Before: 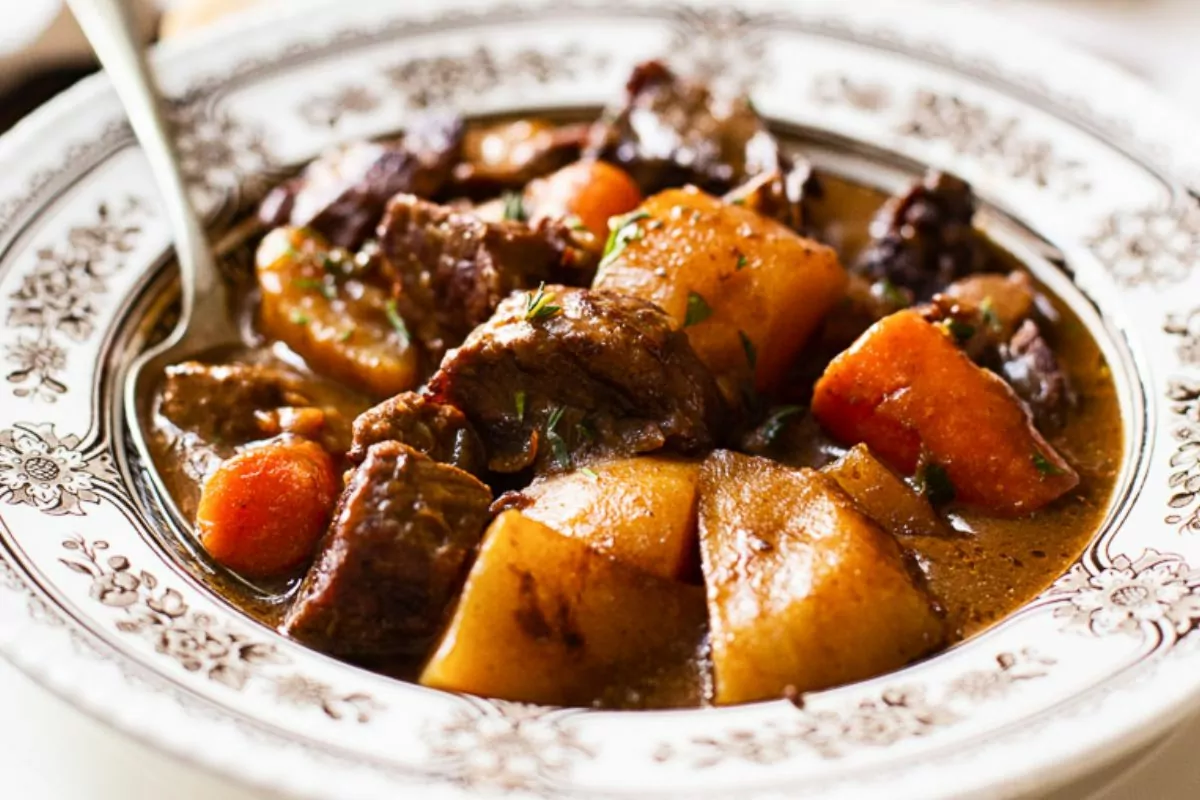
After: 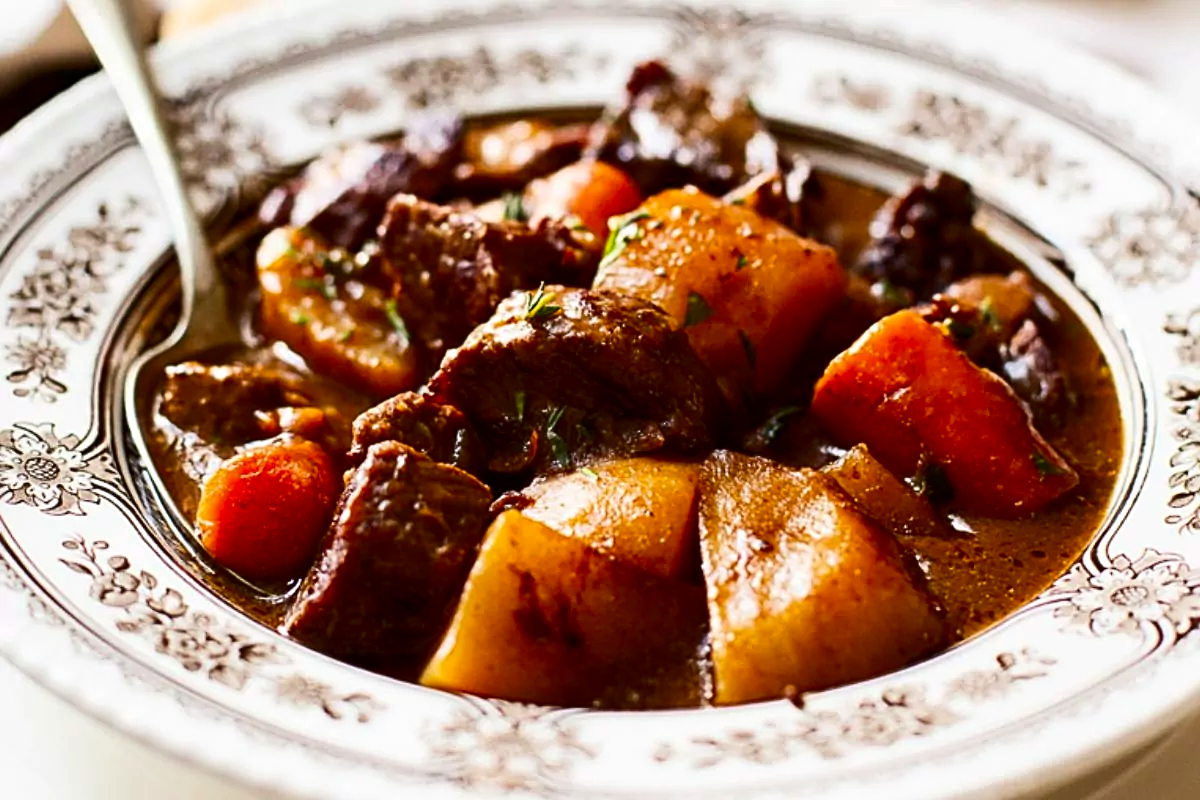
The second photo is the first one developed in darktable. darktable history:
contrast brightness saturation: contrast 0.118, brightness -0.124, saturation 0.198
exposure: black level correction 0.001, exposure 0.015 EV, compensate exposure bias true, compensate highlight preservation false
color zones: curves: ch0 [(0, 0.5) (0.143, 0.5) (0.286, 0.5) (0.429, 0.495) (0.571, 0.437) (0.714, 0.44) (0.857, 0.496) (1, 0.5)]
sharpen: on, module defaults
